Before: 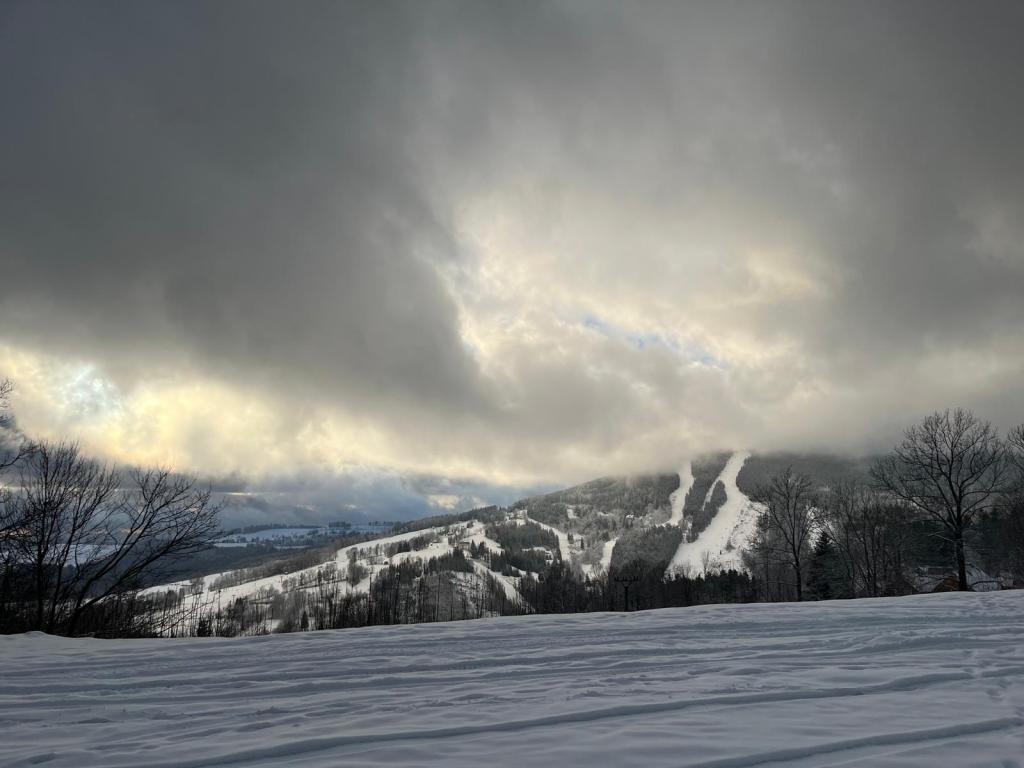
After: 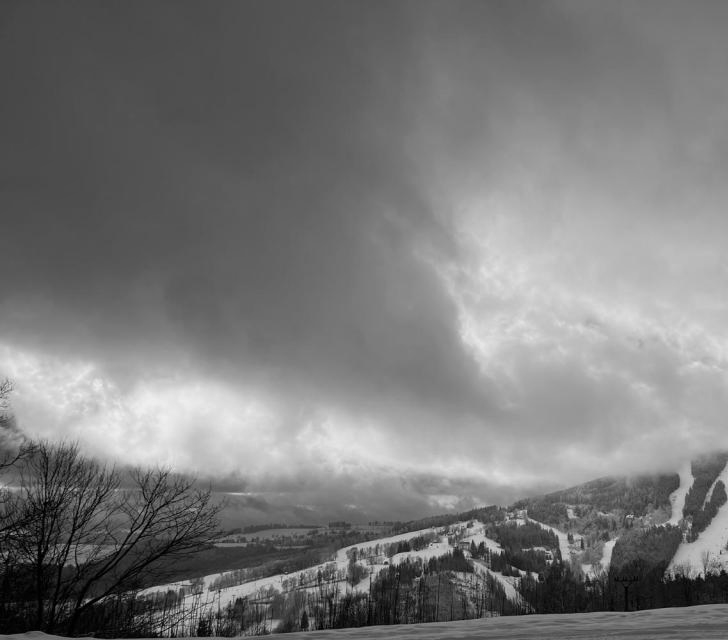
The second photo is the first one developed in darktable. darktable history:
crop: right 28.885%, bottom 16.626%
monochrome: a 26.22, b 42.67, size 0.8
